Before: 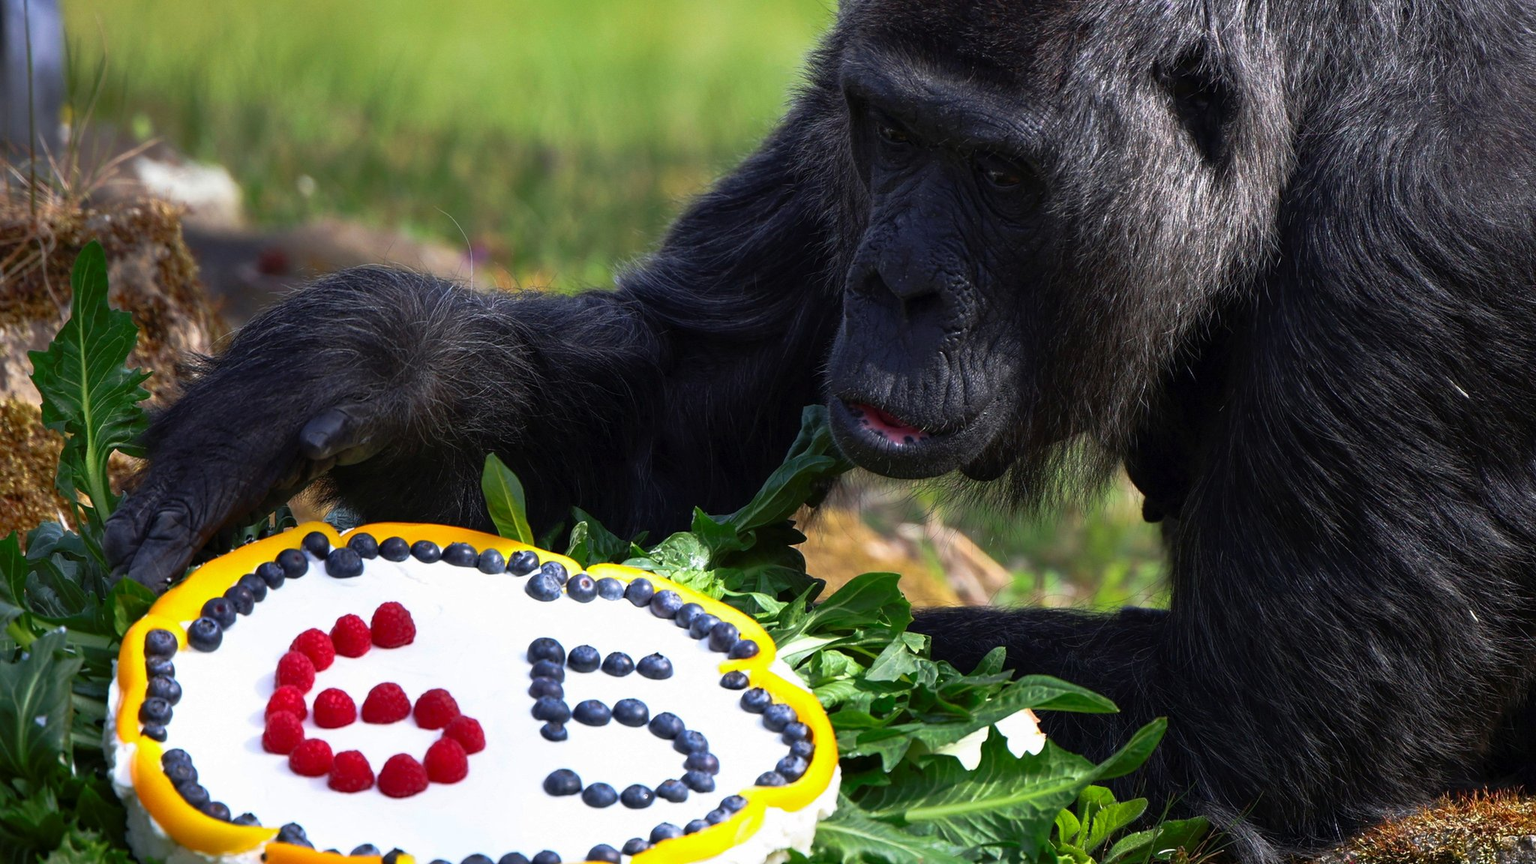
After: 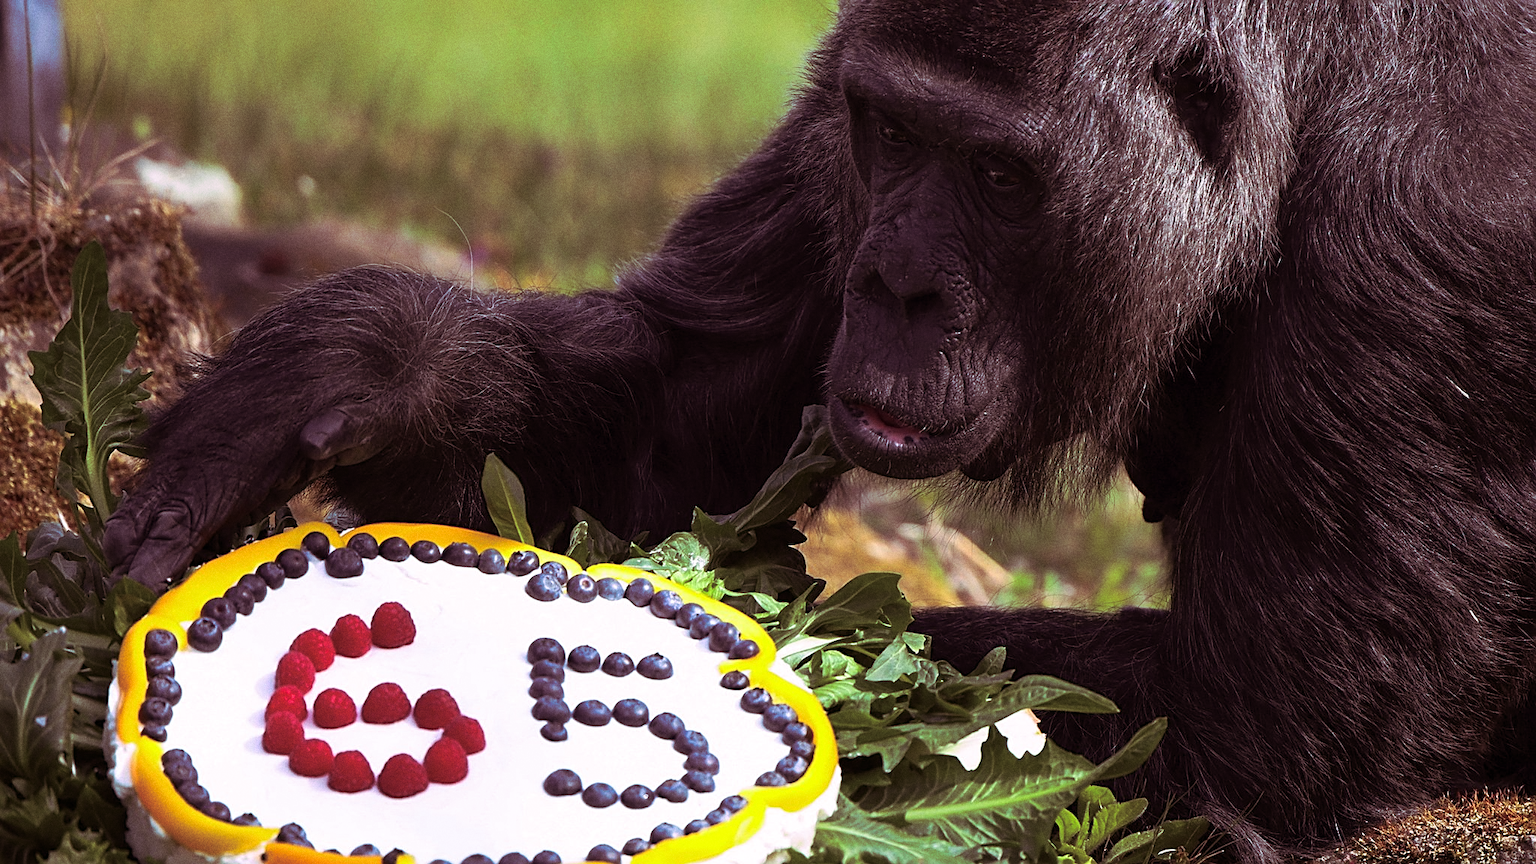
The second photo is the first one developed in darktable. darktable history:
grain: strength 26%
sharpen: on, module defaults
white balance: emerald 1
split-toning: highlights › hue 298.8°, highlights › saturation 0.73, compress 41.76%
